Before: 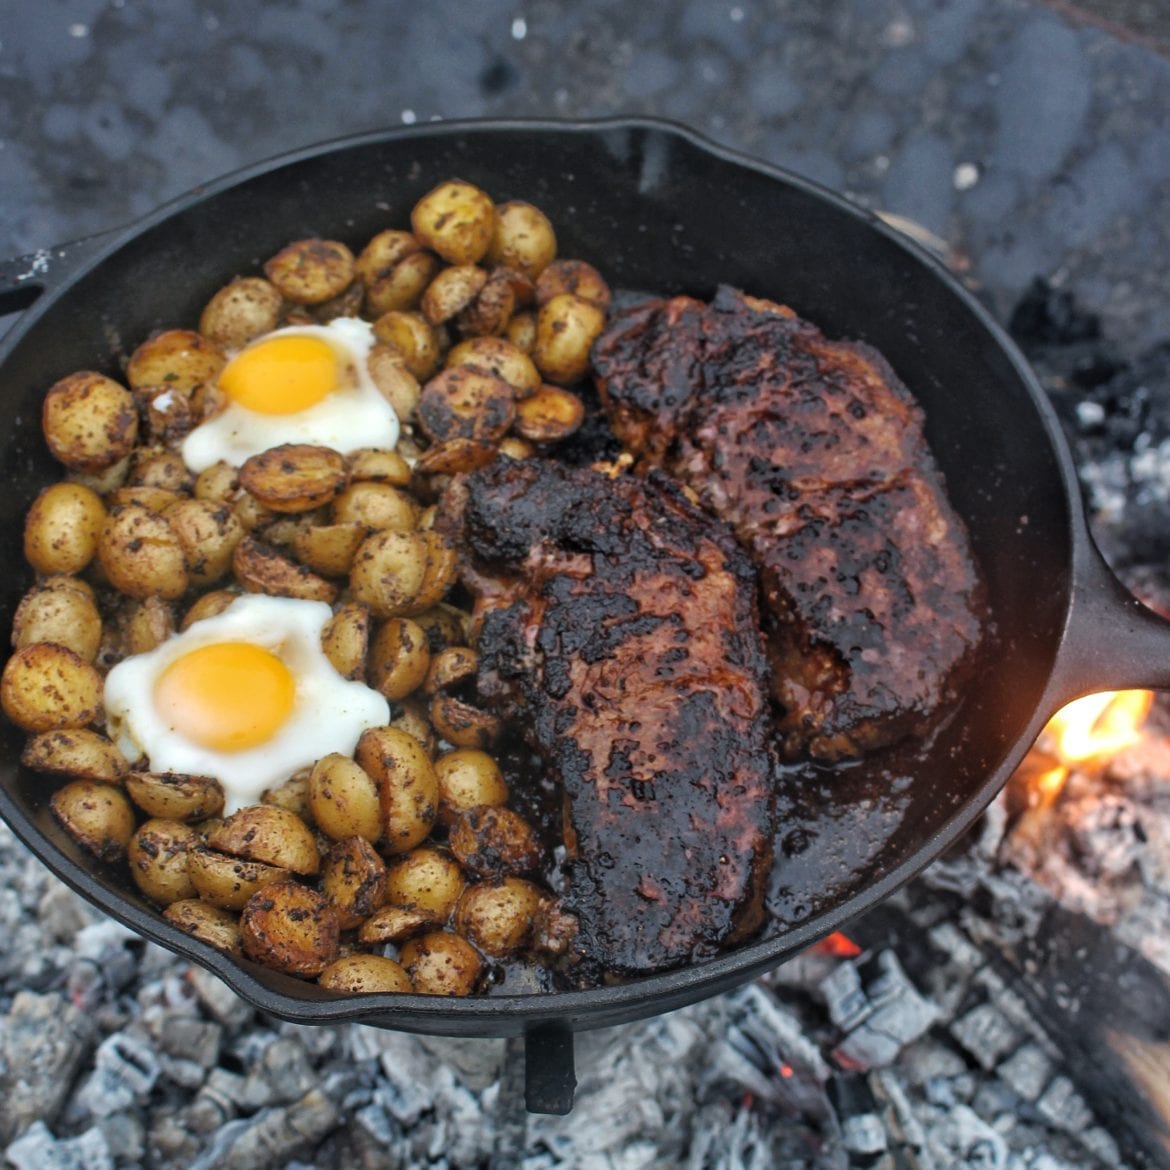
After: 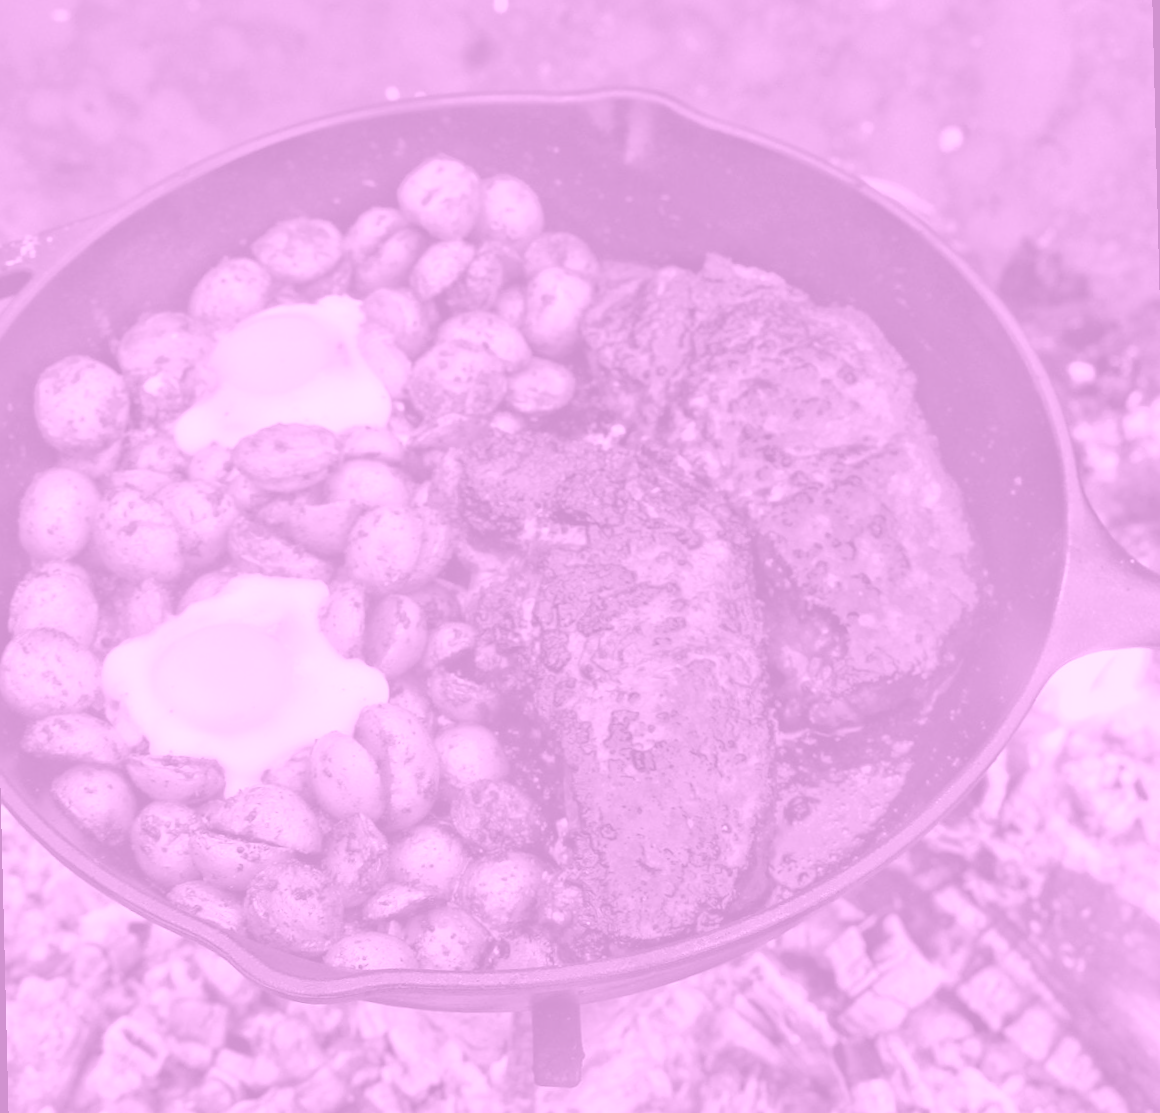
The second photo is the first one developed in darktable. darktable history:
rotate and perspective: rotation -1.42°, crop left 0.016, crop right 0.984, crop top 0.035, crop bottom 0.965
colorize: hue 331.2°, saturation 75%, source mix 30.28%, lightness 70.52%, version 1
